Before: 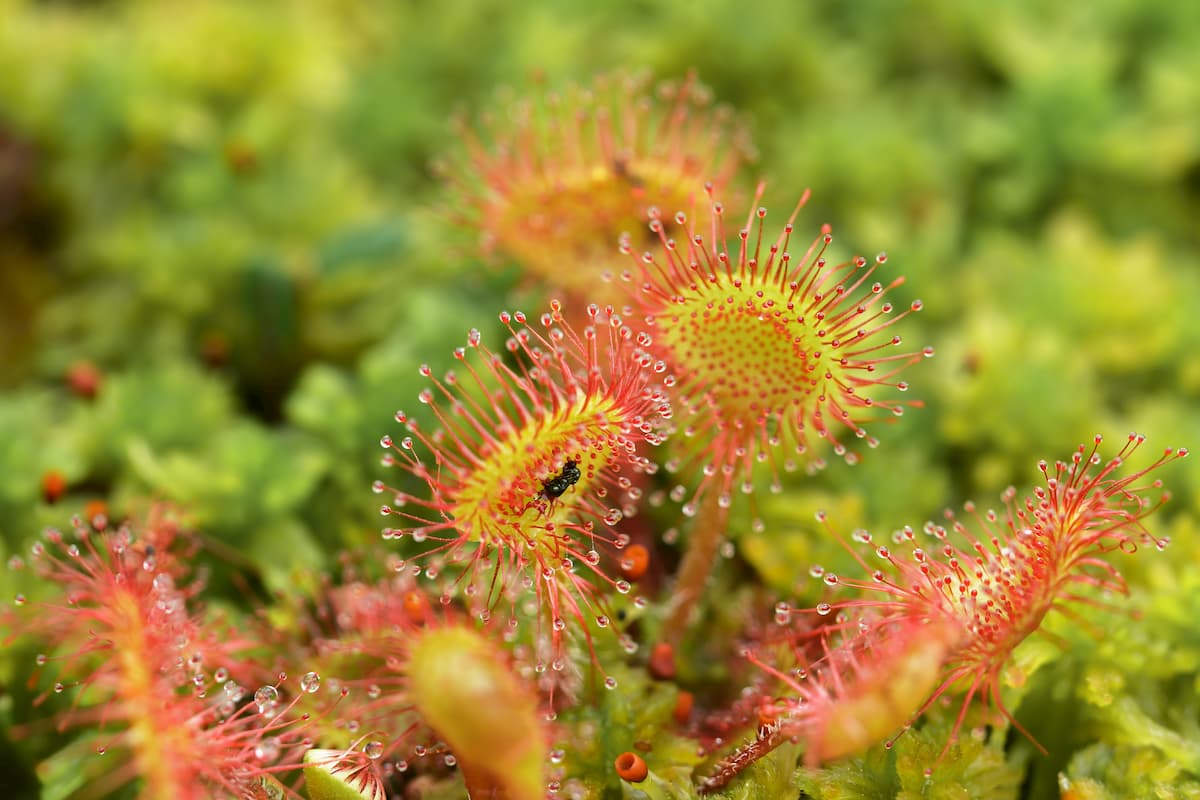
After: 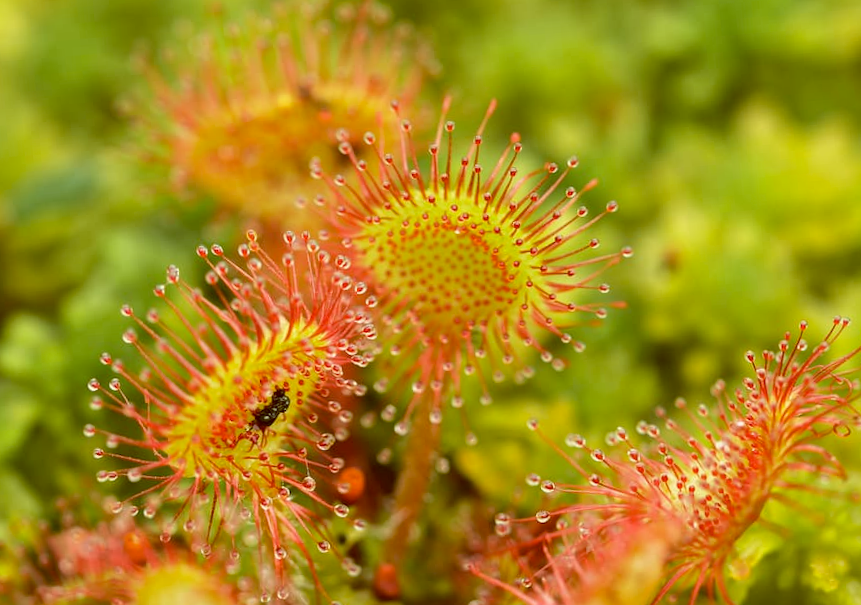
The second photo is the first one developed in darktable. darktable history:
white balance: emerald 1
crop: left 23.095%, top 5.827%, bottom 11.854%
rotate and perspective: rotation -4.57°, crop left 0.054, crop right 0.944, crop top 0.087, crop bottom 0.914
color balance: lift [1.001, 1.007, 1, 0.993], gamma [1.023, 1.026, 1.01, 0.974], gain [0.964, 1.059, 1.073, 0.927]
